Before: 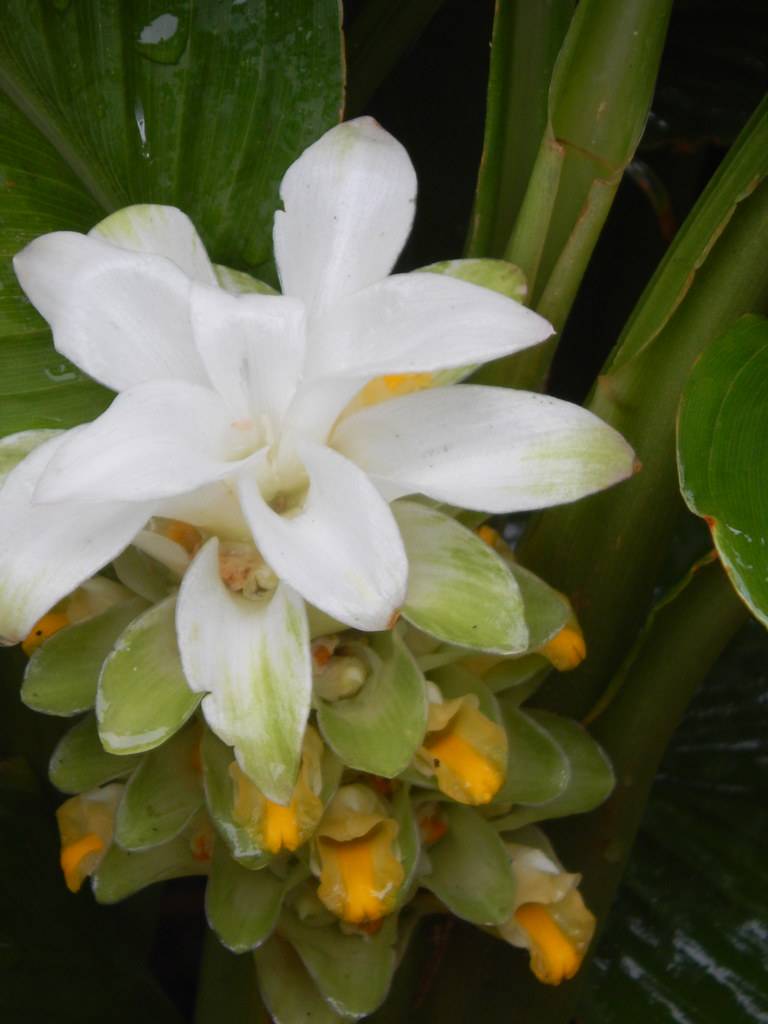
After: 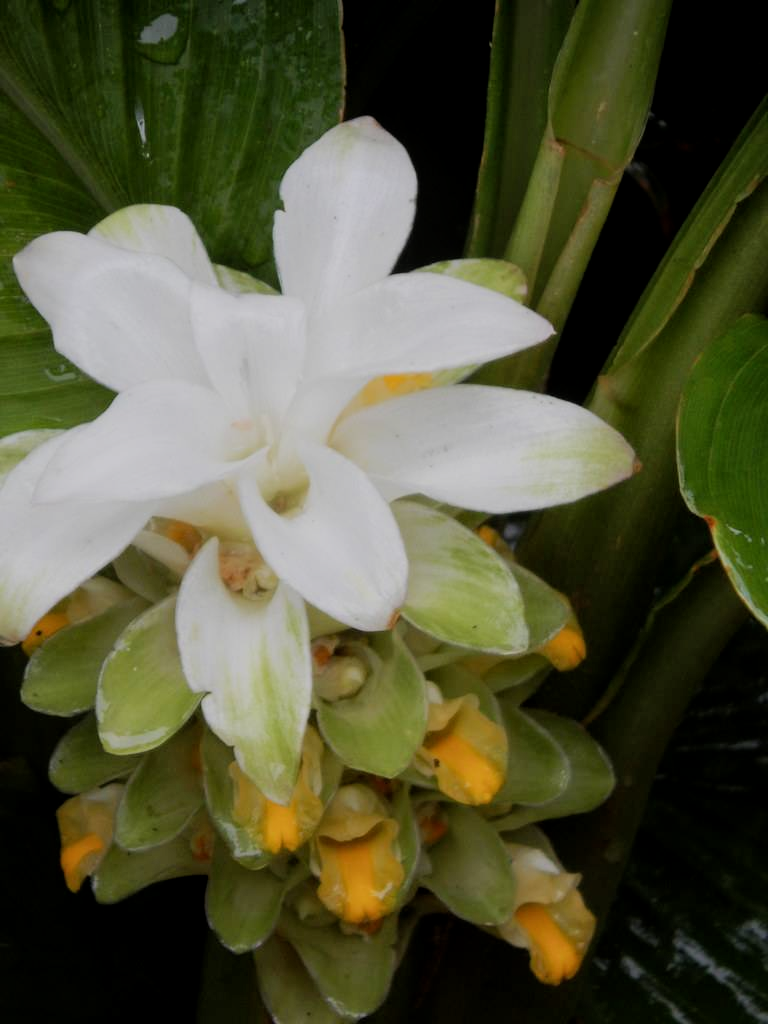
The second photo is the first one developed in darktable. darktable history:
local contrast: highlights 103%, shadows 98%, detail 120%, midtone range 0.2
filmic rgb: black relative exposure -7.65 EV, white relative exposure 4.56 EV, hardness 3.61
